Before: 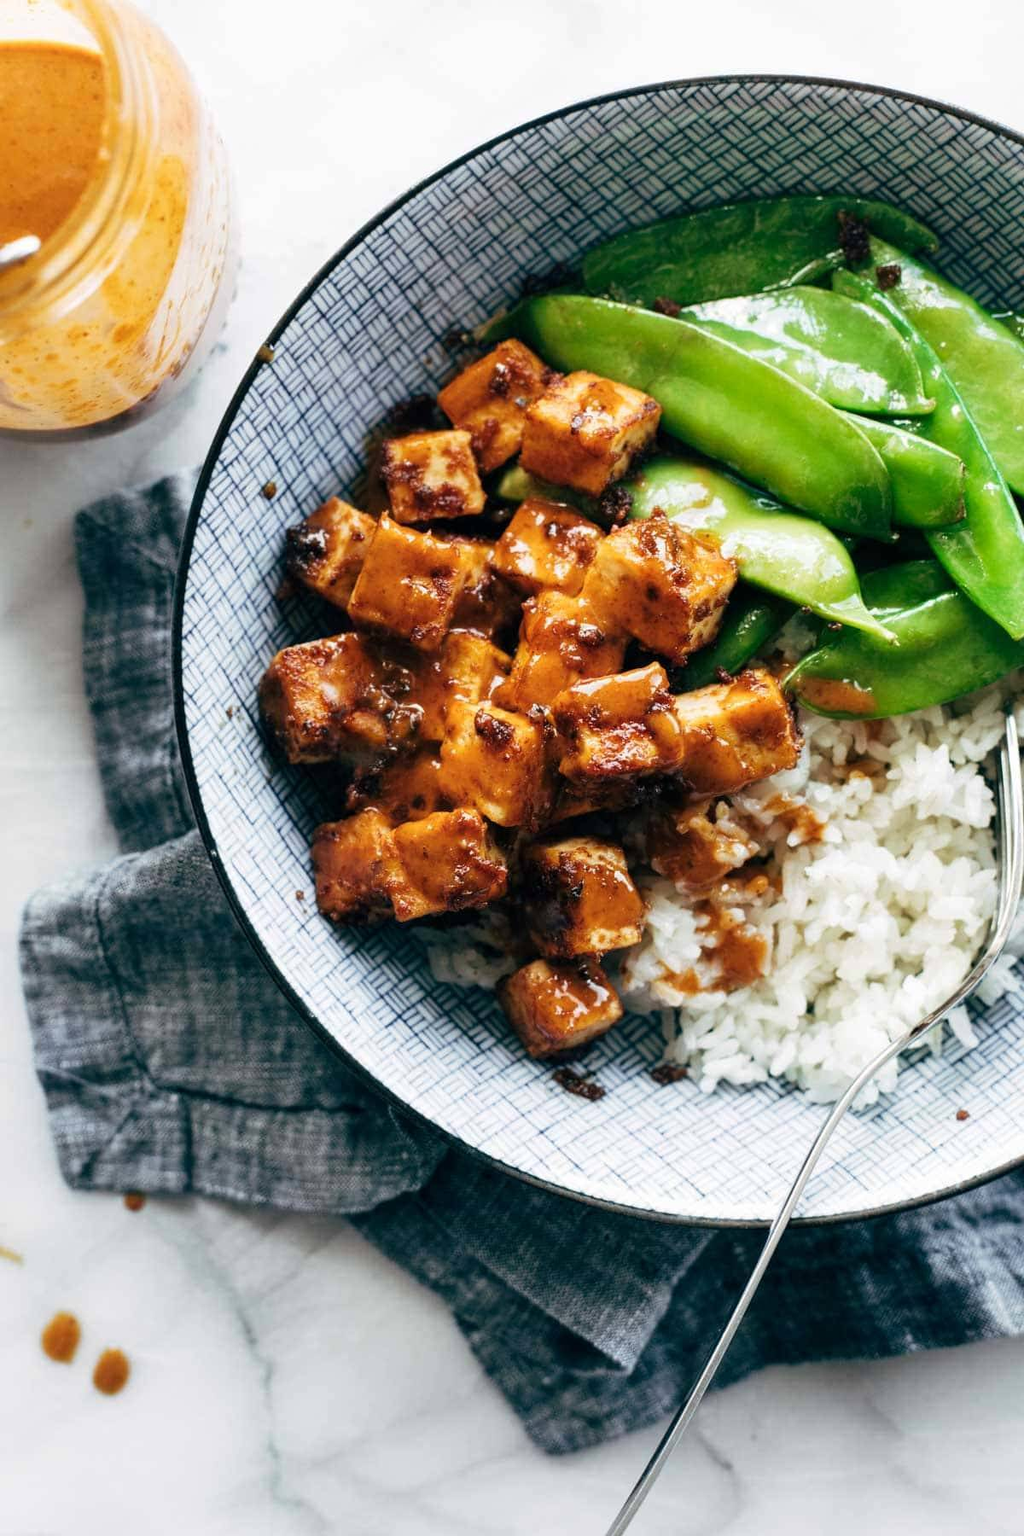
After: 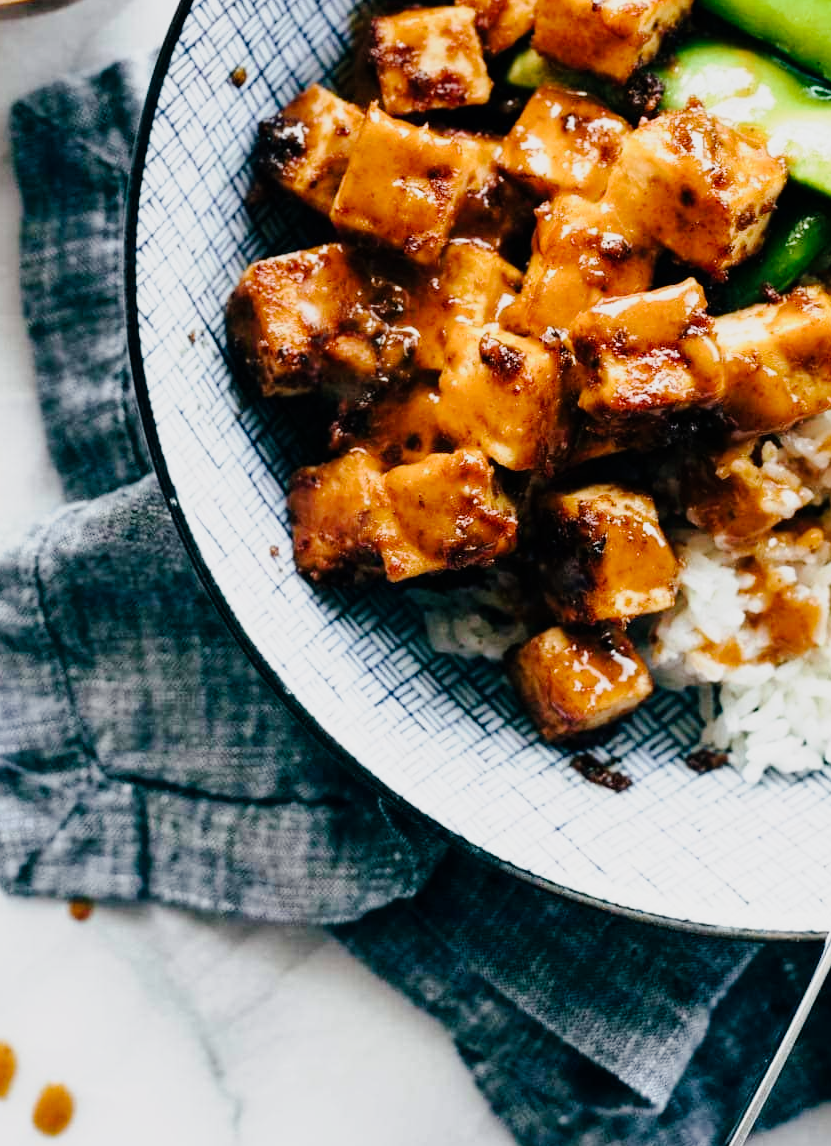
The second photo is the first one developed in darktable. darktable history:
crop: left 6.488%, top 27.668%, right 24.183%, bottom 8.656%
tone curve: curves: ch0 [(0, 0) (0.003, 0.004) (0.011, 0.015) (0.025, 0.033) (0.044, 0.058) (0.069, 0.091) (0.1, 0.131) (0.136, 0.178) (0.177, 0.232) (0.224, 0.294) (0.277, 0.362) (0.335, 0.434) (0.399, 0.512) (0.468, 0.582) (0.543, 0.646) (0.623, 0.713) (0.709, 0.783) (0.801, 0.876) (0.898, 0.938) (1, 1)], preserve colors none
sigmoid: on, module defaults
